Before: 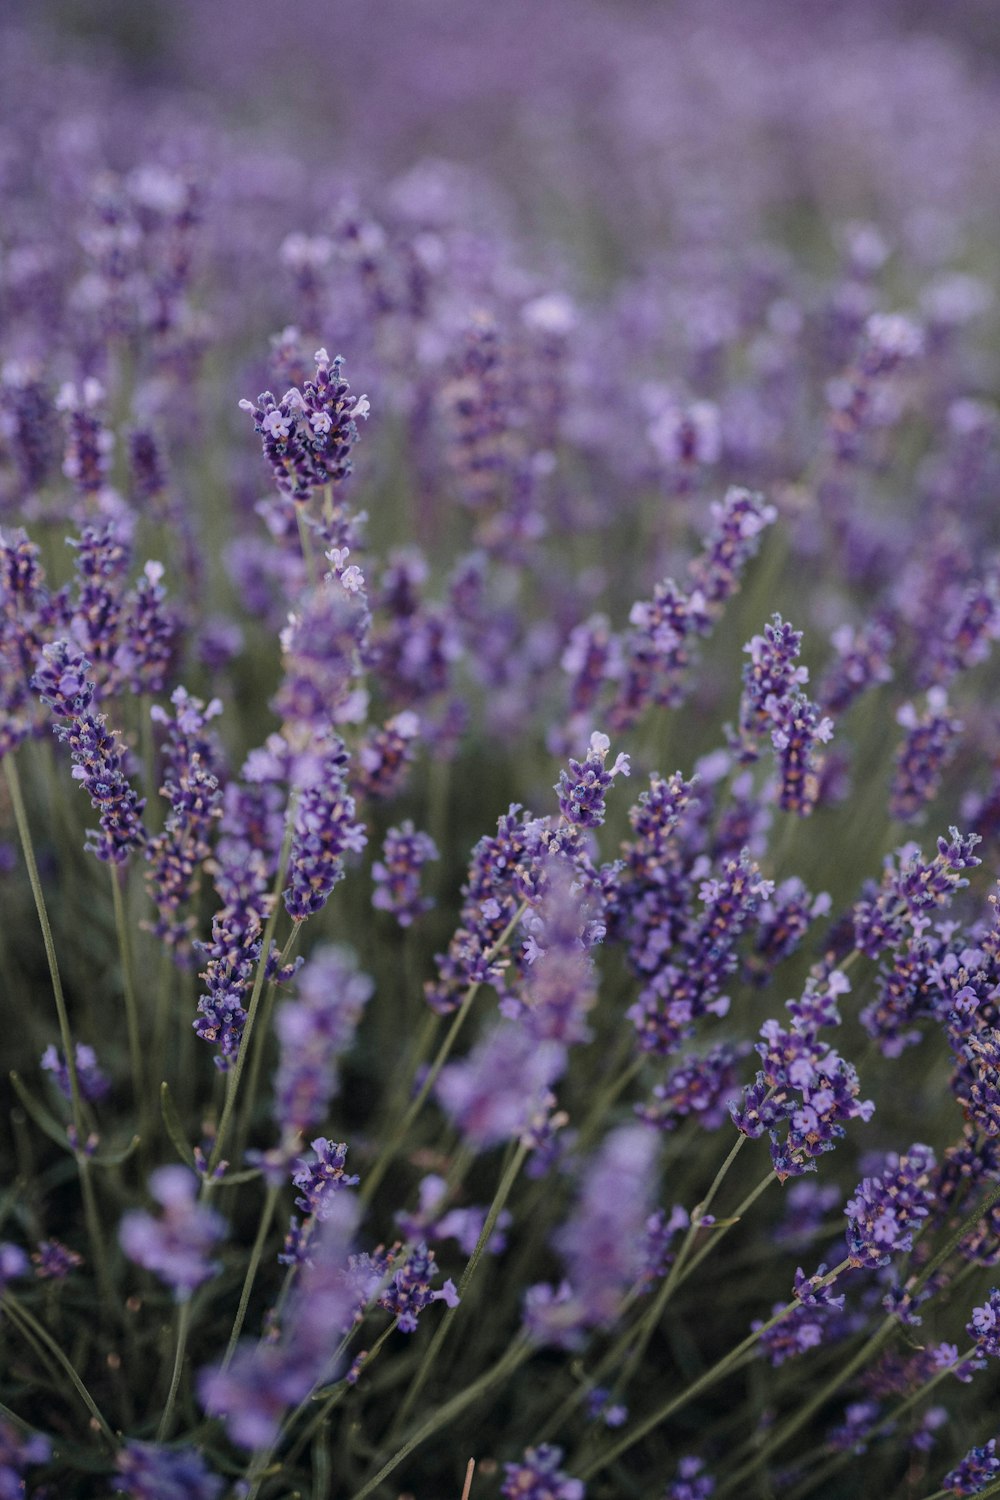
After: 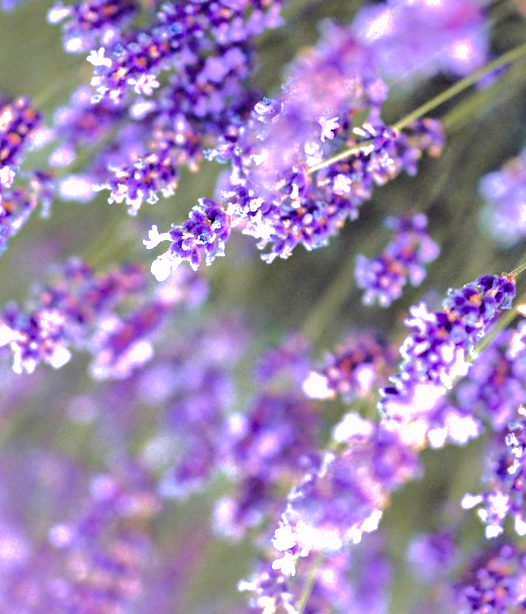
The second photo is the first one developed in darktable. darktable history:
shadows and highlights: shadows 25.61, highlights -69.53
crop and rotate: angle 148.12°, left 9.09%, top 15.563%, right 4.423%, bottom 17.146%
levels: levels [0, 0.476, 0.951]
exposure: black level correction 0, exposure 1.665 EV, compensate exposure bias true, compensate highlight preservation false
color balance rgb: shadows lift › luminance -21.867%, shadows lift › chroma 8.902%, shadows lift › hue 284.71°, global offset › luminance -1.026%, perceptual saturation grading › global saturation 30.553%
